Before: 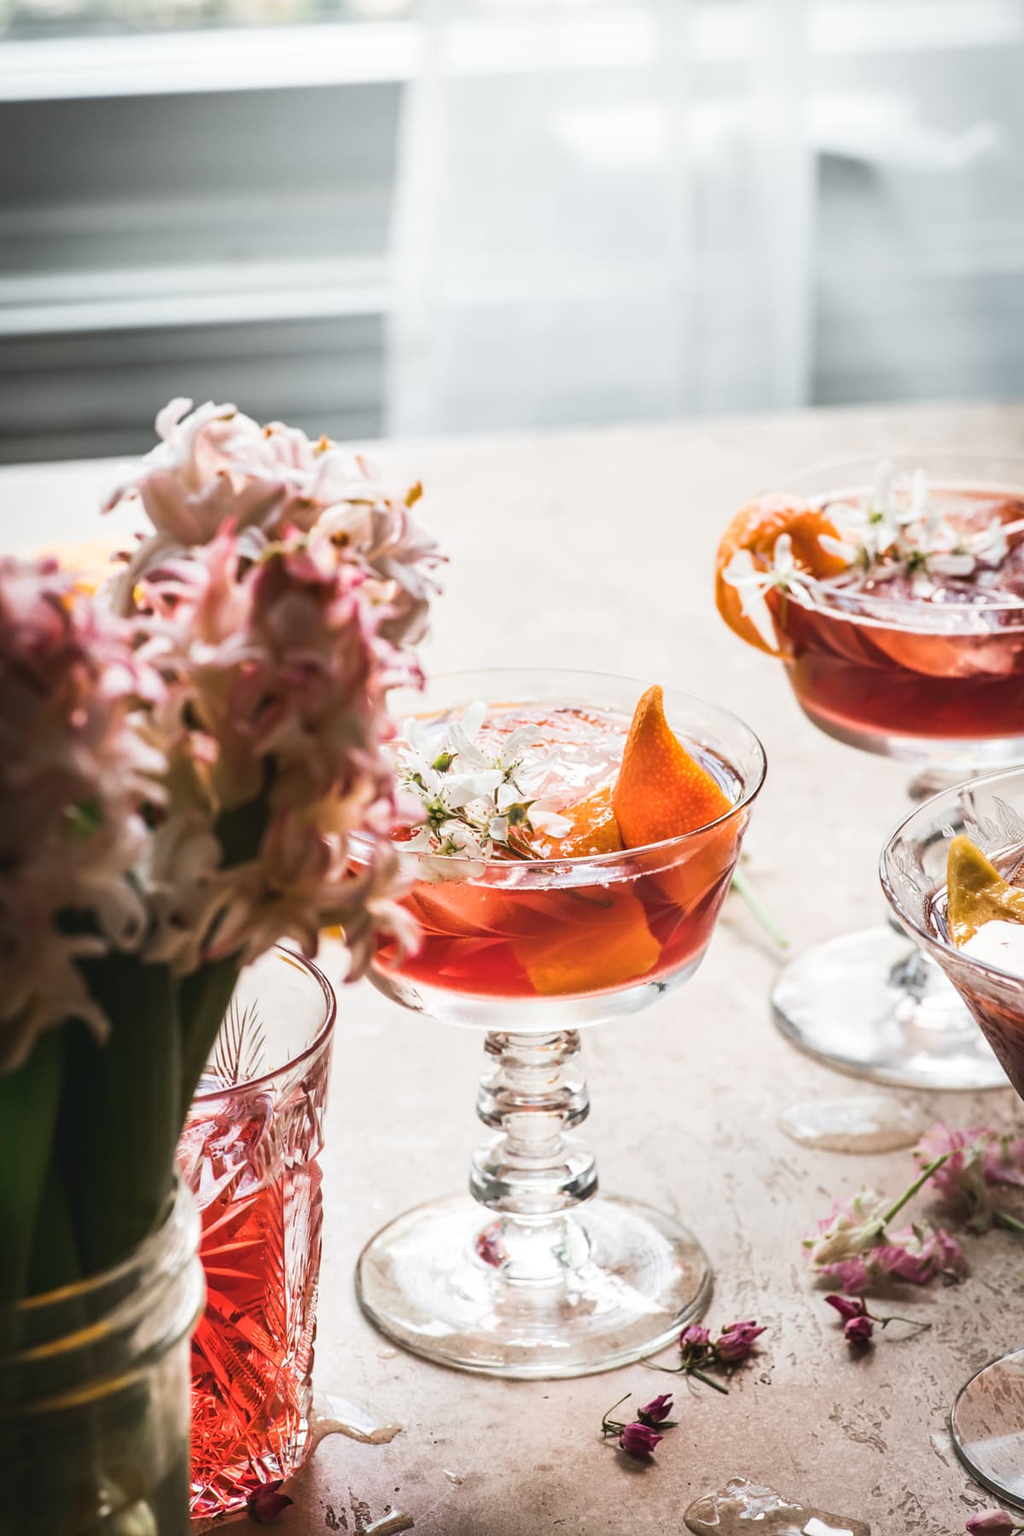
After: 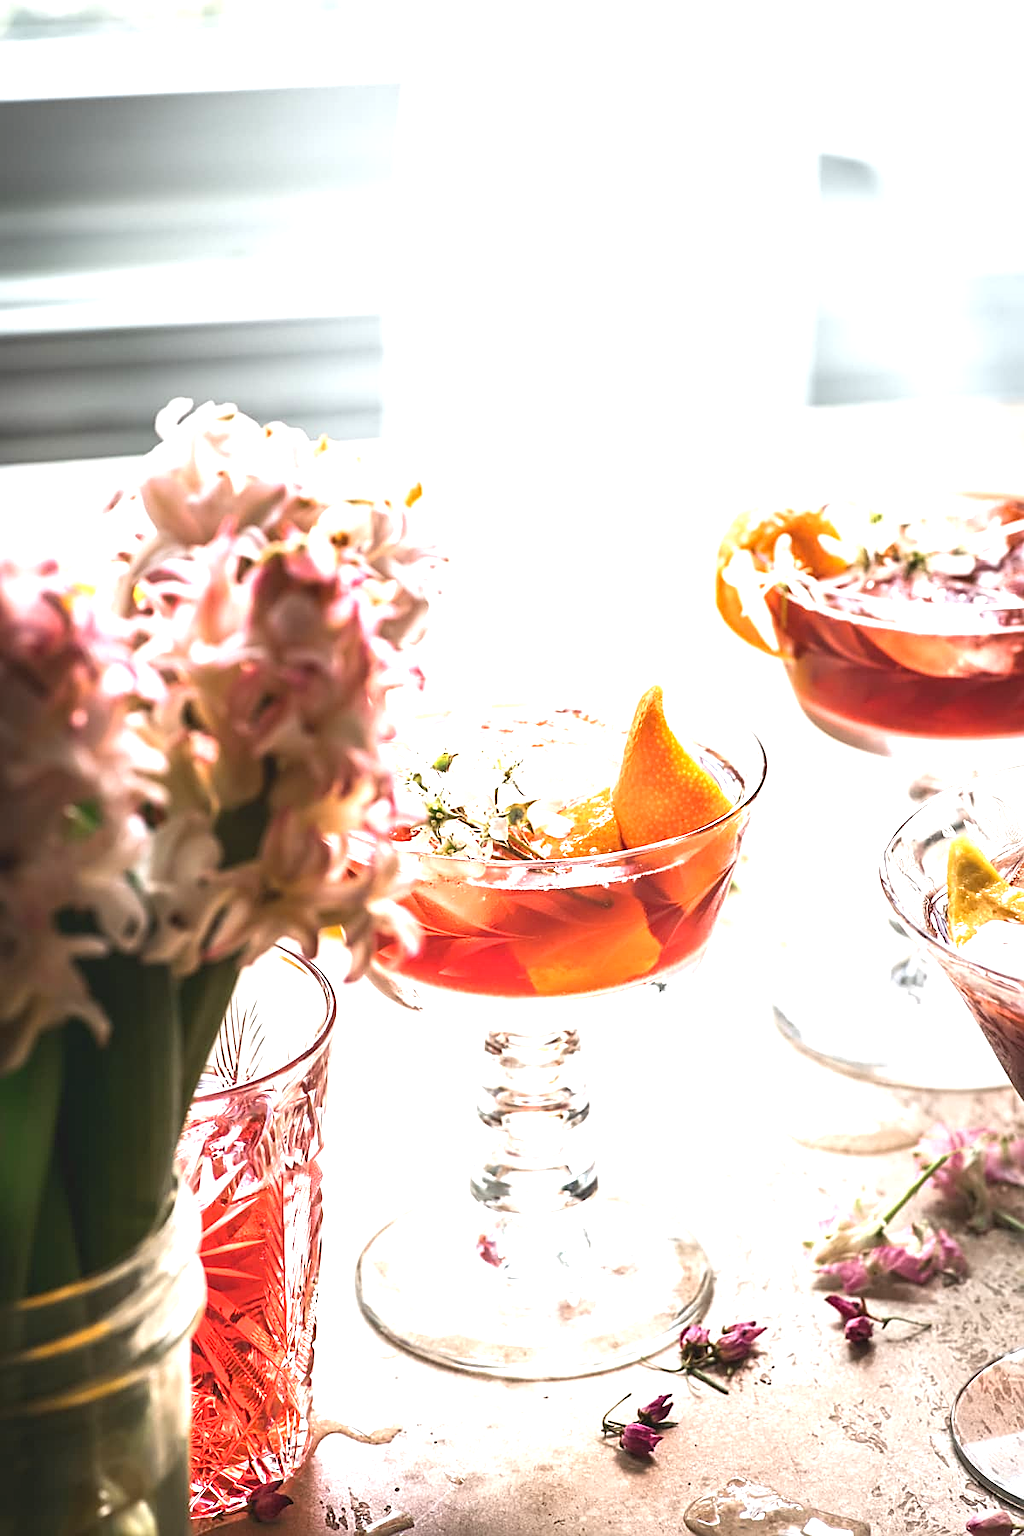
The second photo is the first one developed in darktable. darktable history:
exposure: black level correction 0.001, exposure 1.047 EV, compensate exposure bias true, compensate highlight preservation false
sharpen: on, module defaults
